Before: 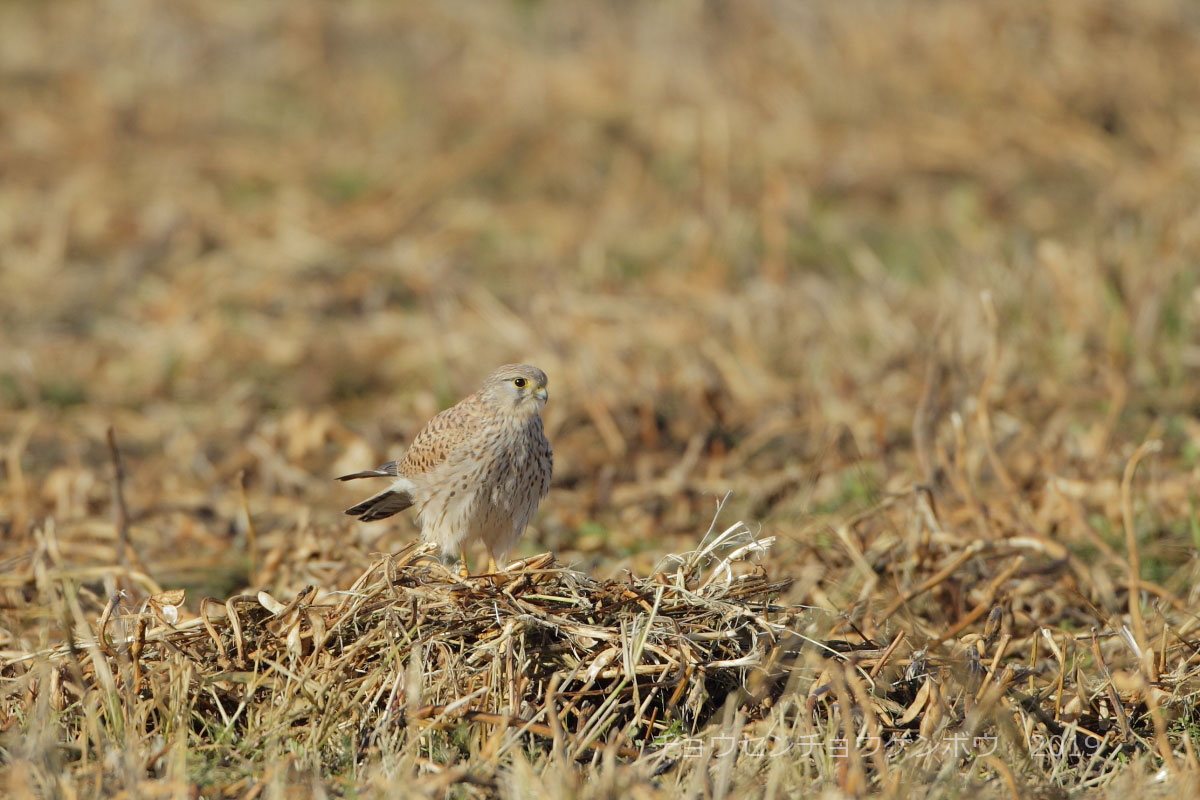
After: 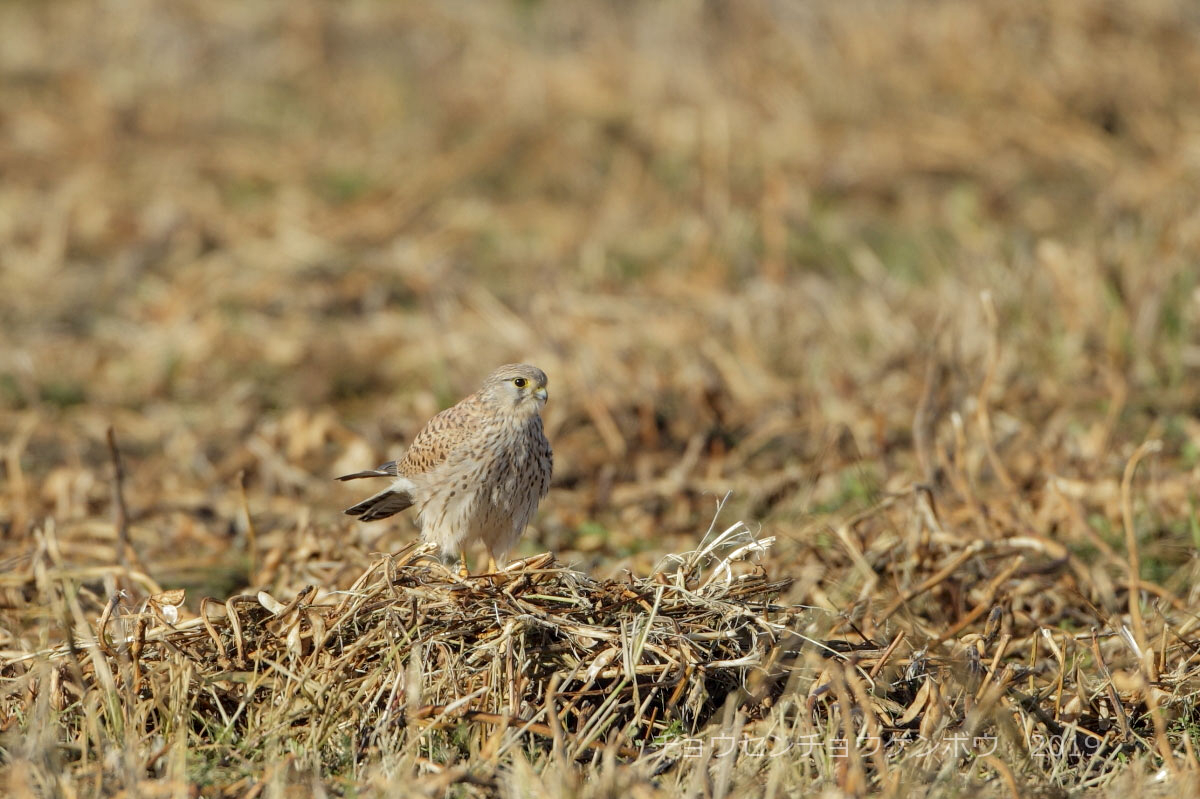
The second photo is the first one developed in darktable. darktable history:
crop: bottom 0.071%
local contrast: on, module defaults
